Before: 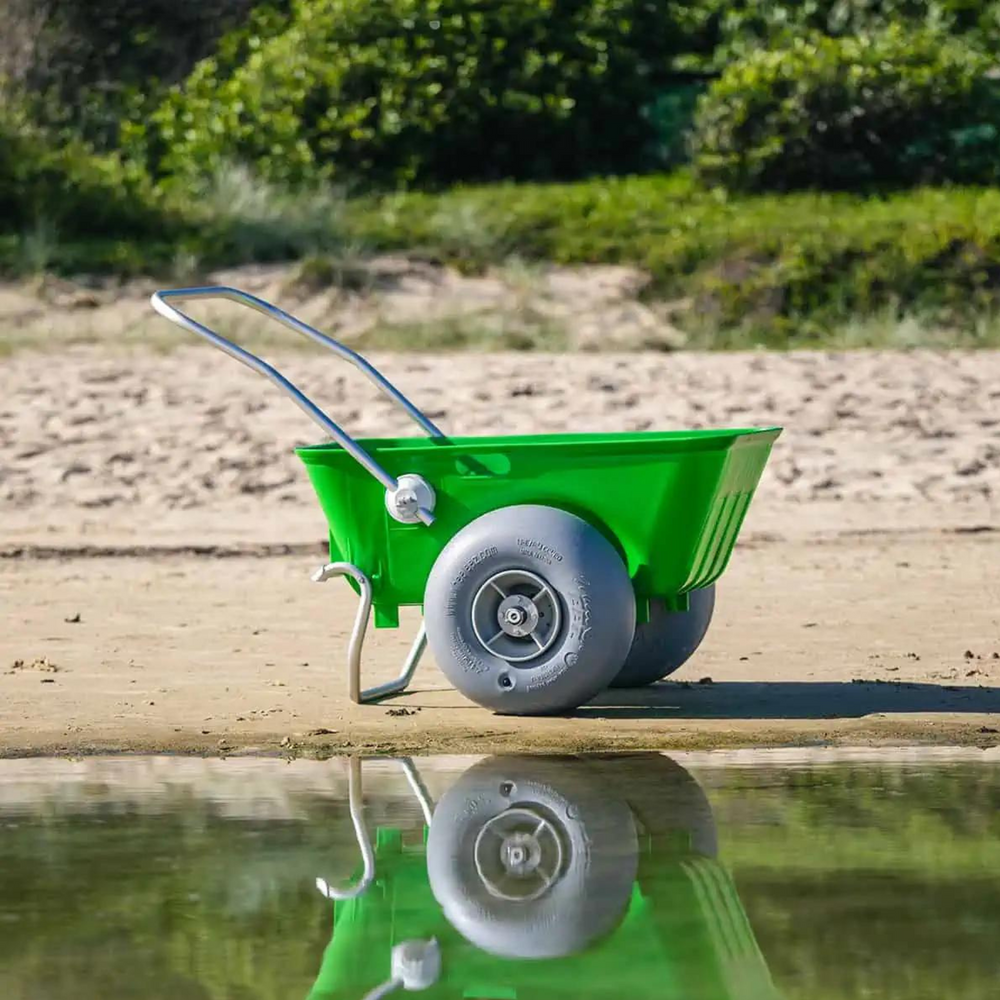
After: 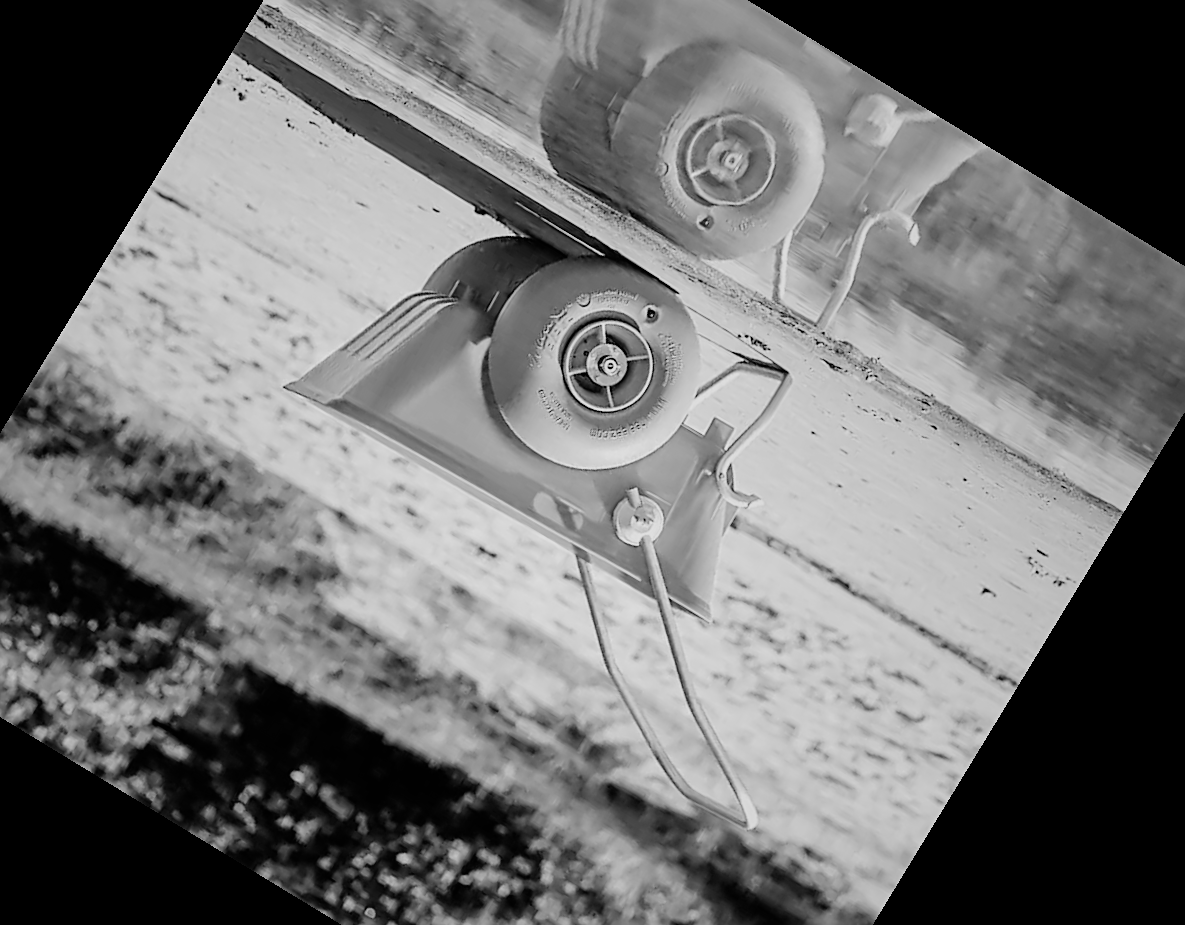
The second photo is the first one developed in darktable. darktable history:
monochrome: on, module defaults
vignetting: fall-off start 18.21%, fall-off radius 137.95%, brightness -0.207, center (-0.078, 0.066), width/height ratio 0.62, shape 0.59
exposure: black level correction 0, exposure 0.9 EV, compensate exposure bias true, compensate highlight preservation false
filmic rgb: black relative exposure -6.15 EV, white relative exposure 6.96 EV, hardness 2.23, color science v6 (2022)
crop and rotate: angle 148.68°, left 9.111%, top 15.603%, right 4.588%, bottom 17.041%
white balance: emerald 1
sharpen: on, module defaults
contrast brightness saturation: saturation -1
